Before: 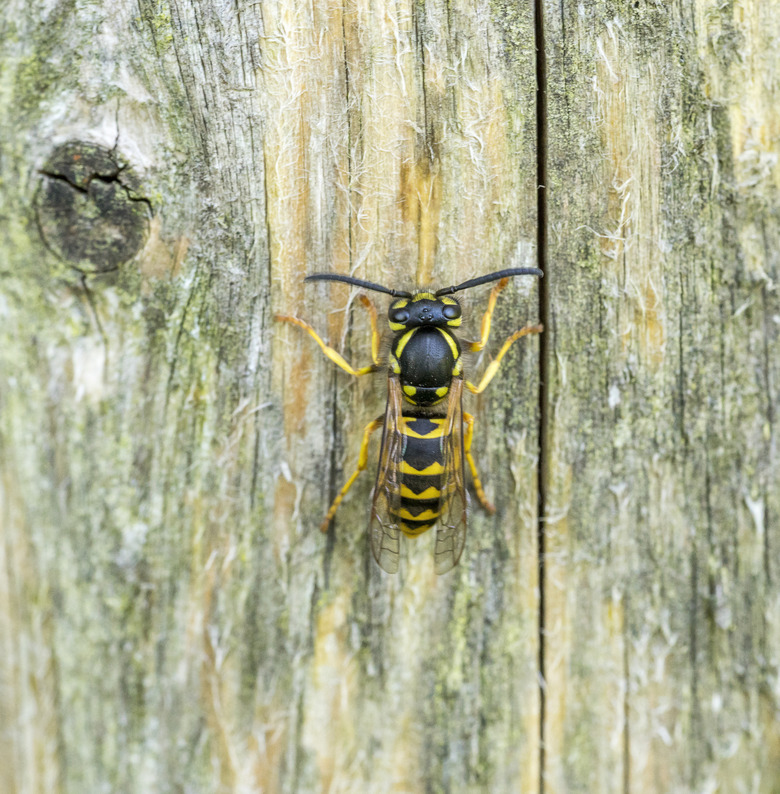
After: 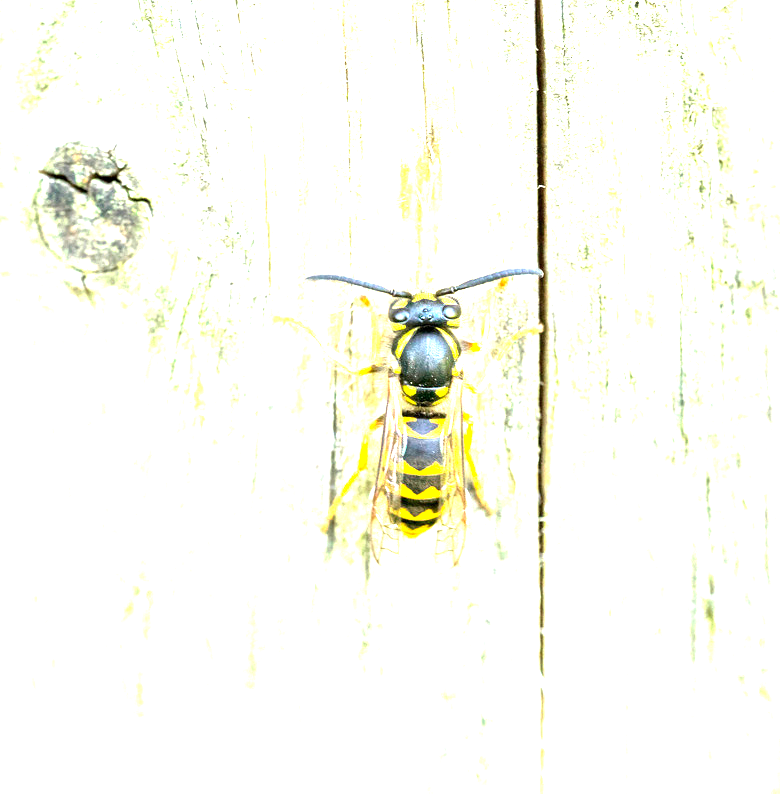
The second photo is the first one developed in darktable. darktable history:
graduated density: rotation -0.352°, offset 57.64
exposure: exposure 3 EV, compensate highlight preservation false
